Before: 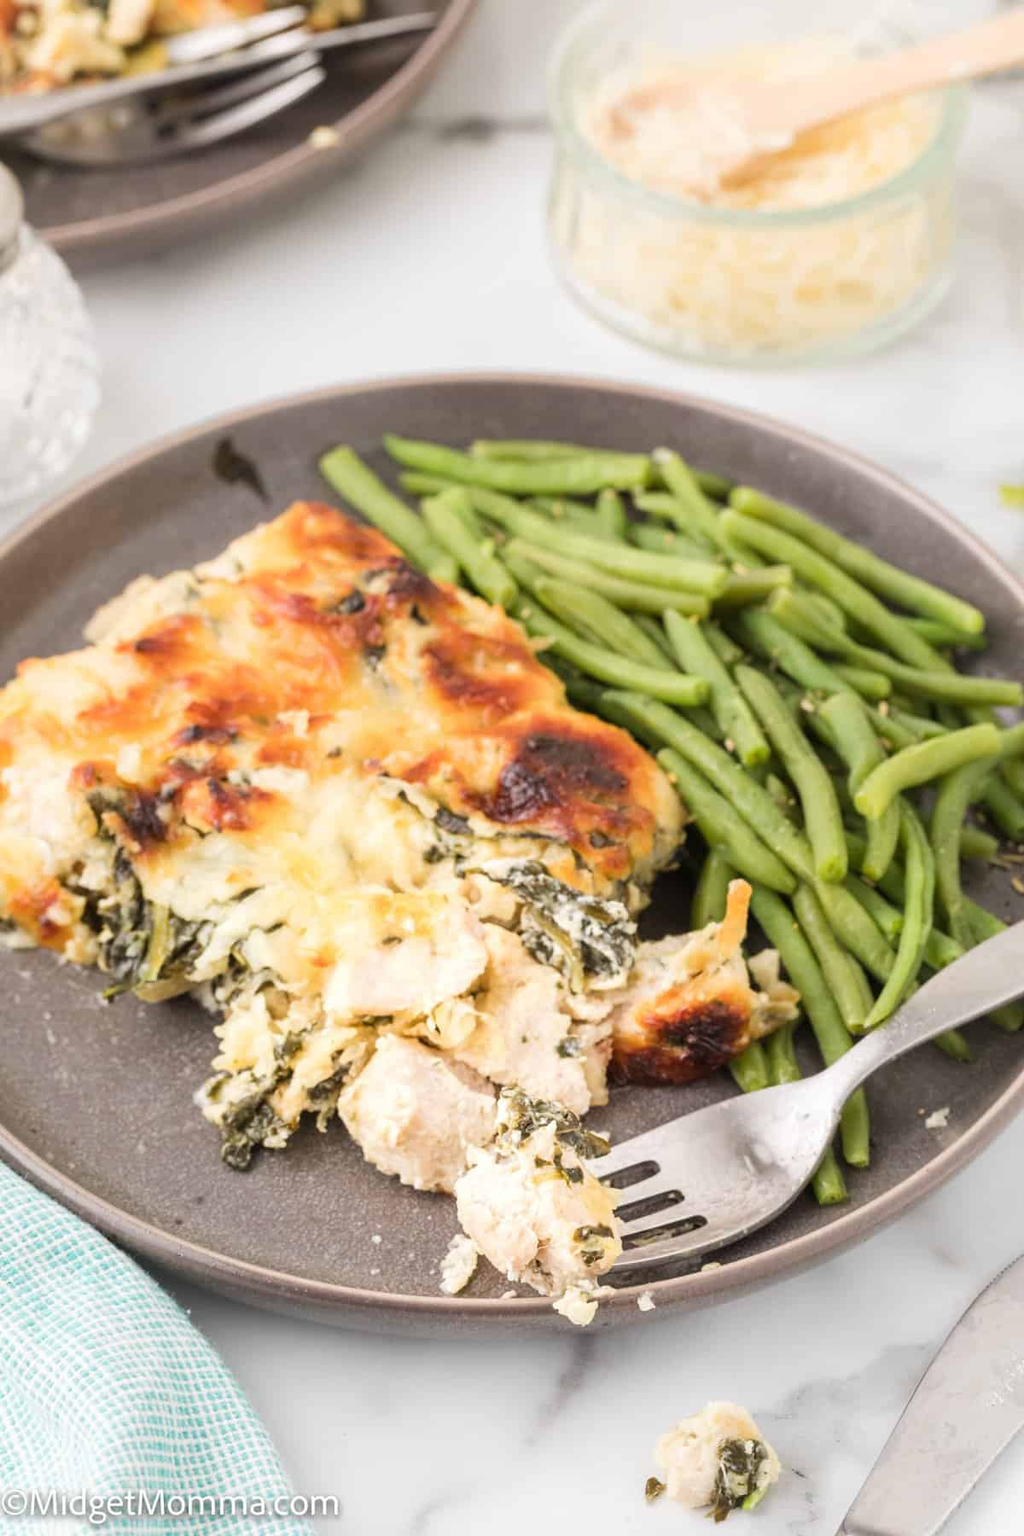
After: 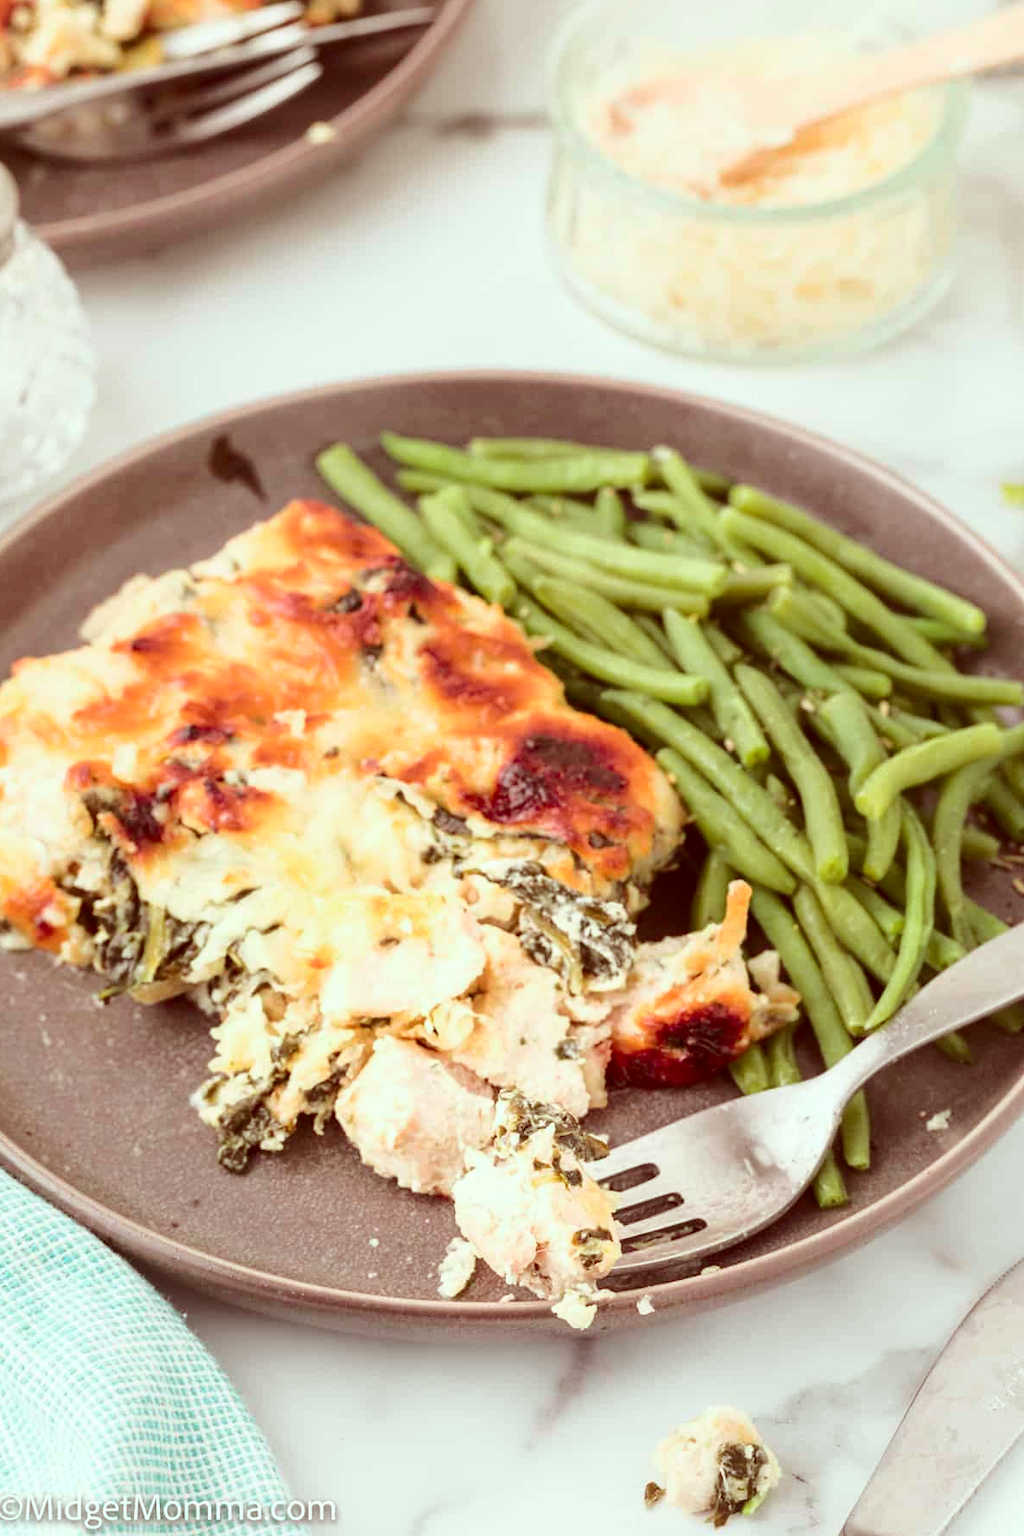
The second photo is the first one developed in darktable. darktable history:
color correction: highlights a* -7.17, highlights b* -0.154, shadows a* 20.54, shadows b* 11.02
crop and rotate: left 0.538%, top 0.341%, bottom 0.282%
tone curve: curves: ch0 [(0, 0.021) (0.059, 0.053) (0.212, 0.18) (0.337, 0.304) (0.495, 0.505) (0.725, 0.731) (0.89, 0.919) (1, 1)]; ch1 [(0, 0) (0.094, 0.081) (0.311, 0.282) (0.421, 0.417) (0.479, 0.475) (0.54, 0.55) (0.615, 0.65) (0.683, 0.688) (1, 1)]; ch2 [(0, 0) (0.257, 0.217) (0.44, 0.431) (0.498, 0.507) (0.603, 0.598) (1, 1)], color space Lab, independent channels, preserve colors none
